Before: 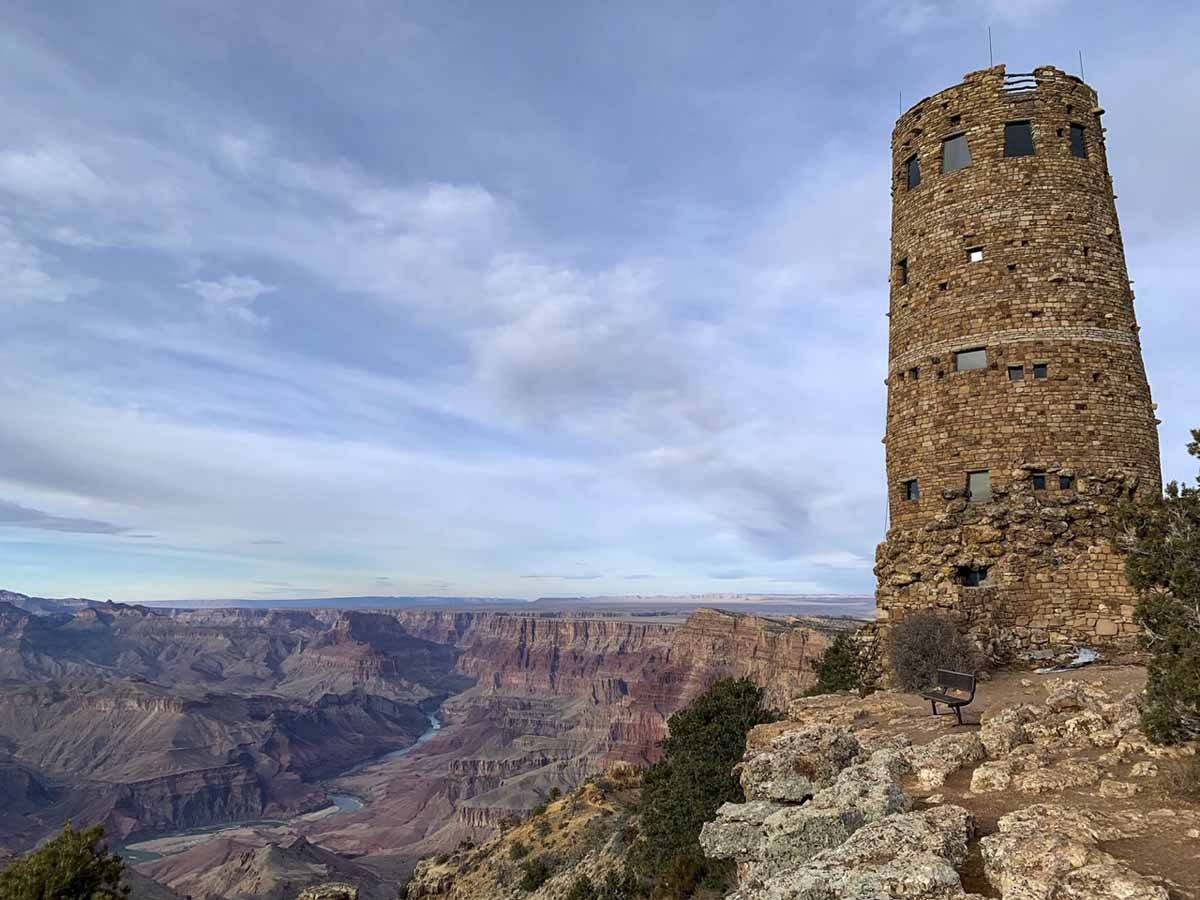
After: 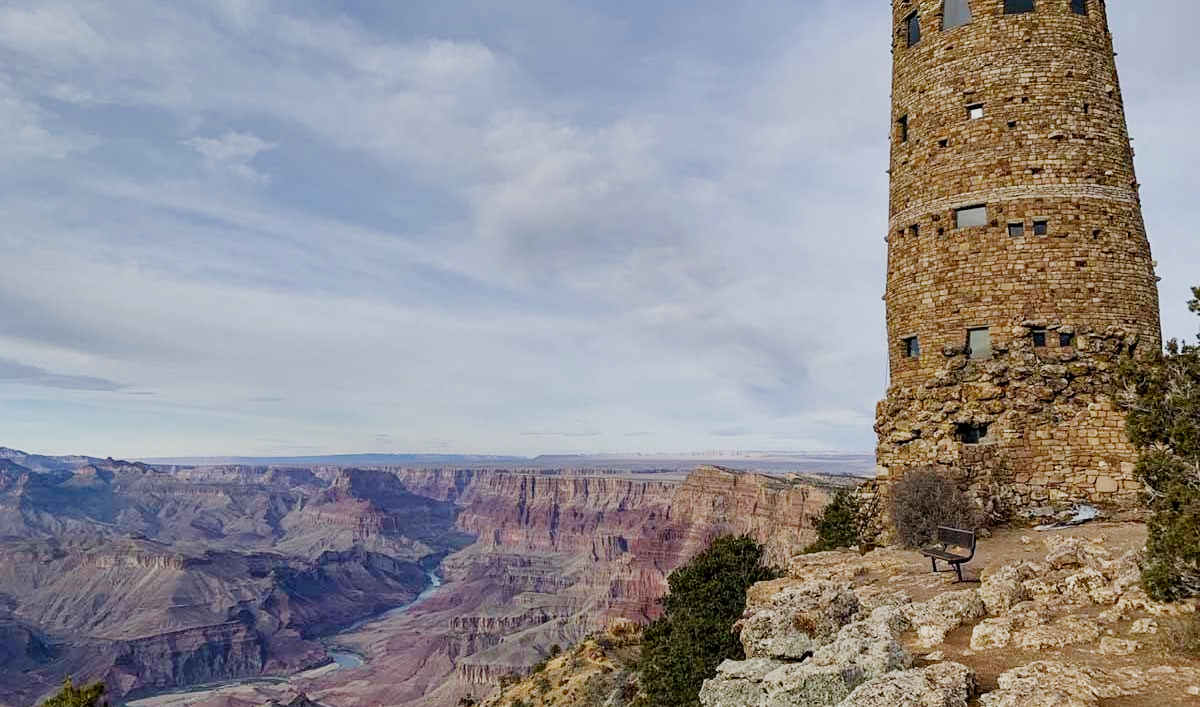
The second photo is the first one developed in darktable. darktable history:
exposure: black level correction 0, exposure 0.5 EV, compensate exposure bias true, compensate highlight preservation false
crop and rotate: top 15.926%, bottom 5.477%
shadows and highlights: shadows 33.62, highlights -46.93, compress 49.56%, highlights color adjustment 53.25%, soften with gaussian
filmic rgb: black relative exposure -7.13 EV, white relative exposure 5.35 EV, hardness 3.02, preserve chrominance no, color science v5 (2021)
contrast brightness saturation: contrast 0.044, saturation 0.16
